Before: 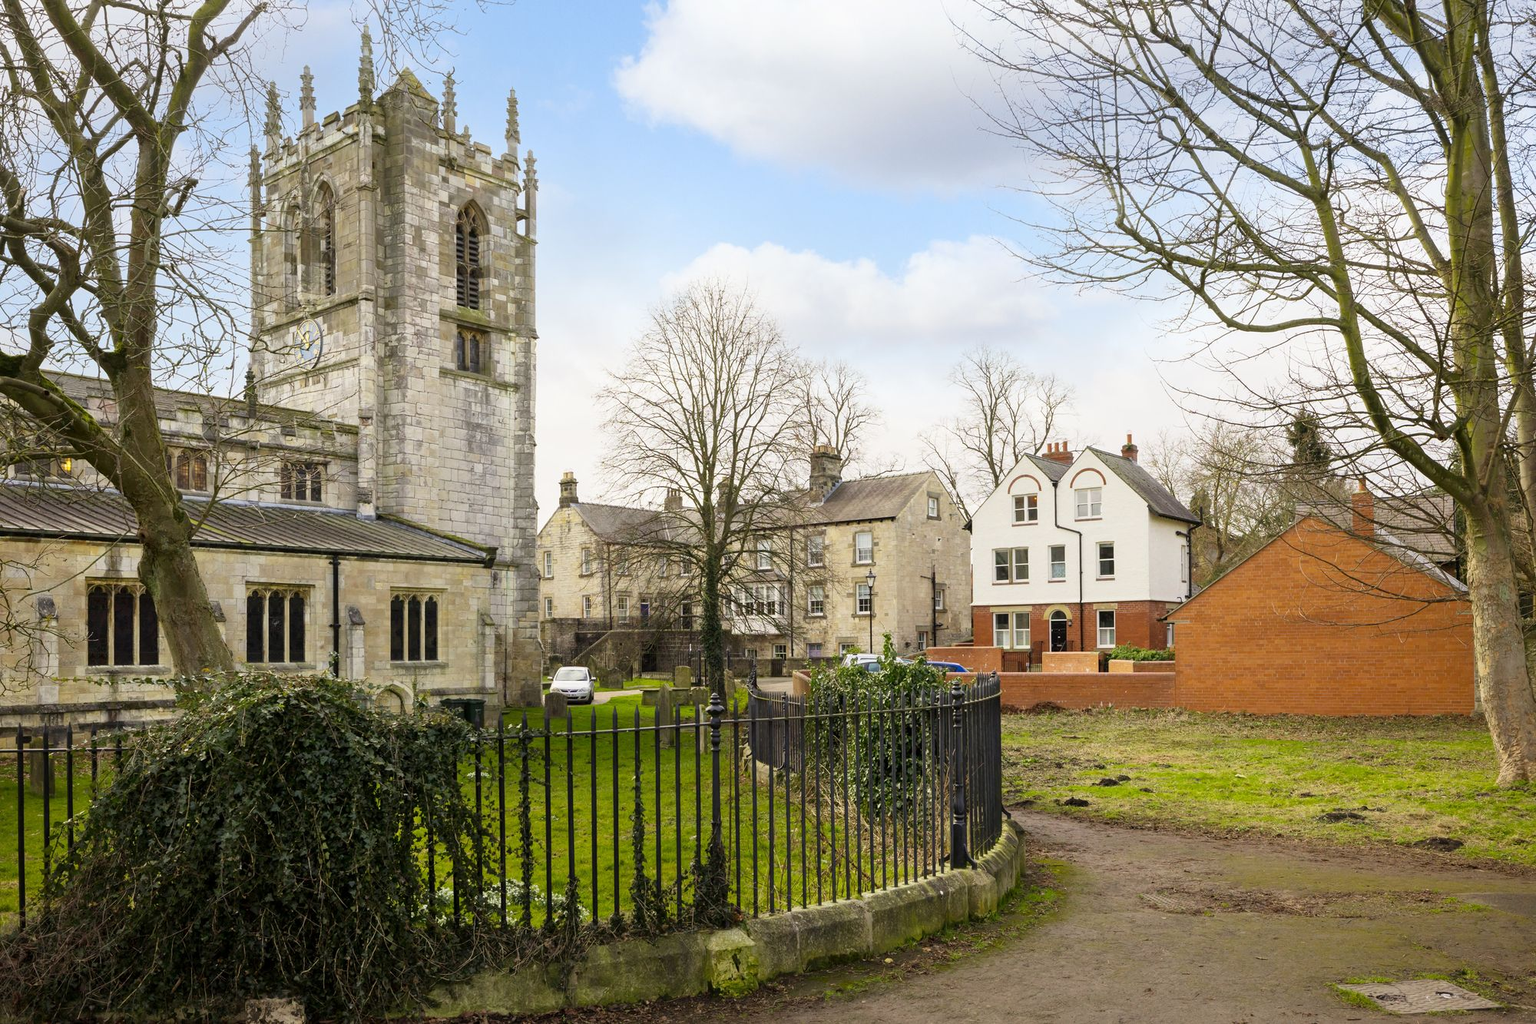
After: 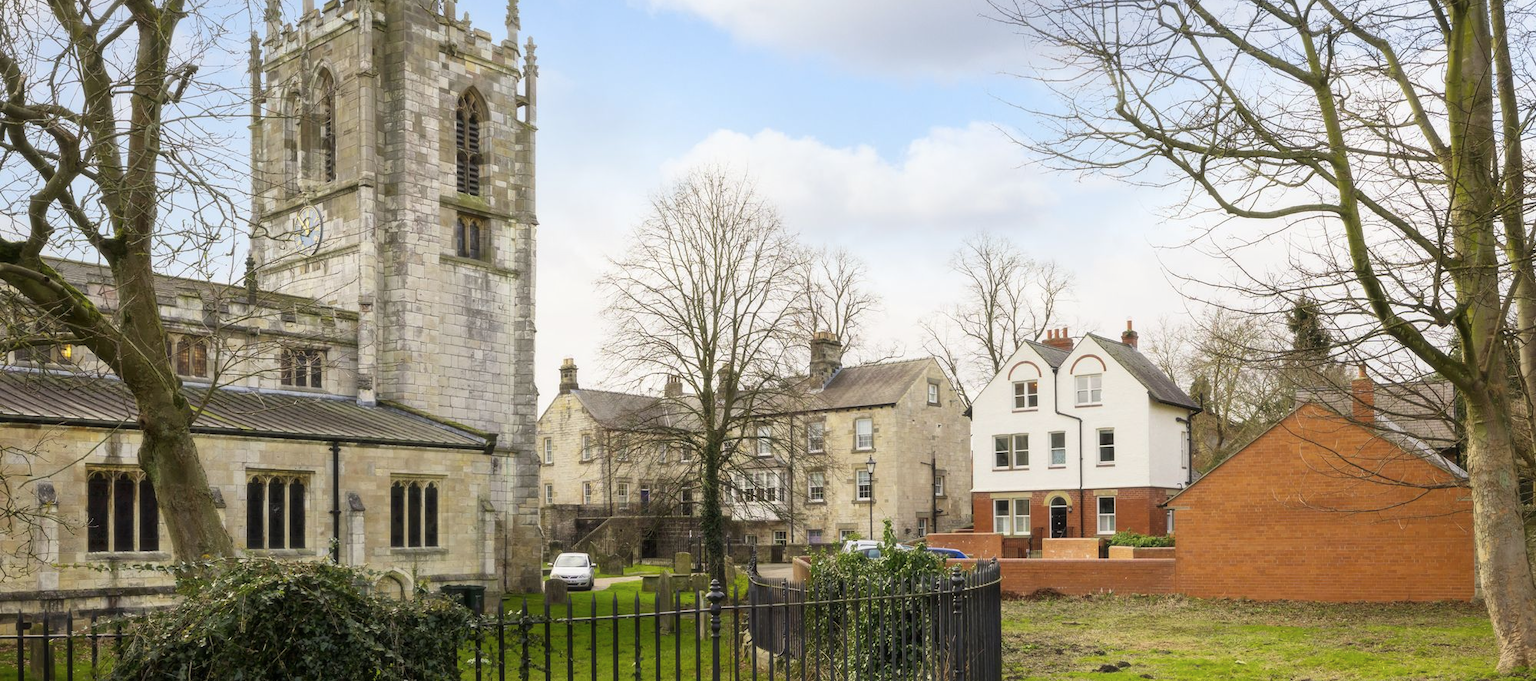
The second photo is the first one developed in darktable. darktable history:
soften: size 10%, saturation 50%, brightness 0.2 EV, mix 10%
crop: top 11.166%, bottom 22.168%
